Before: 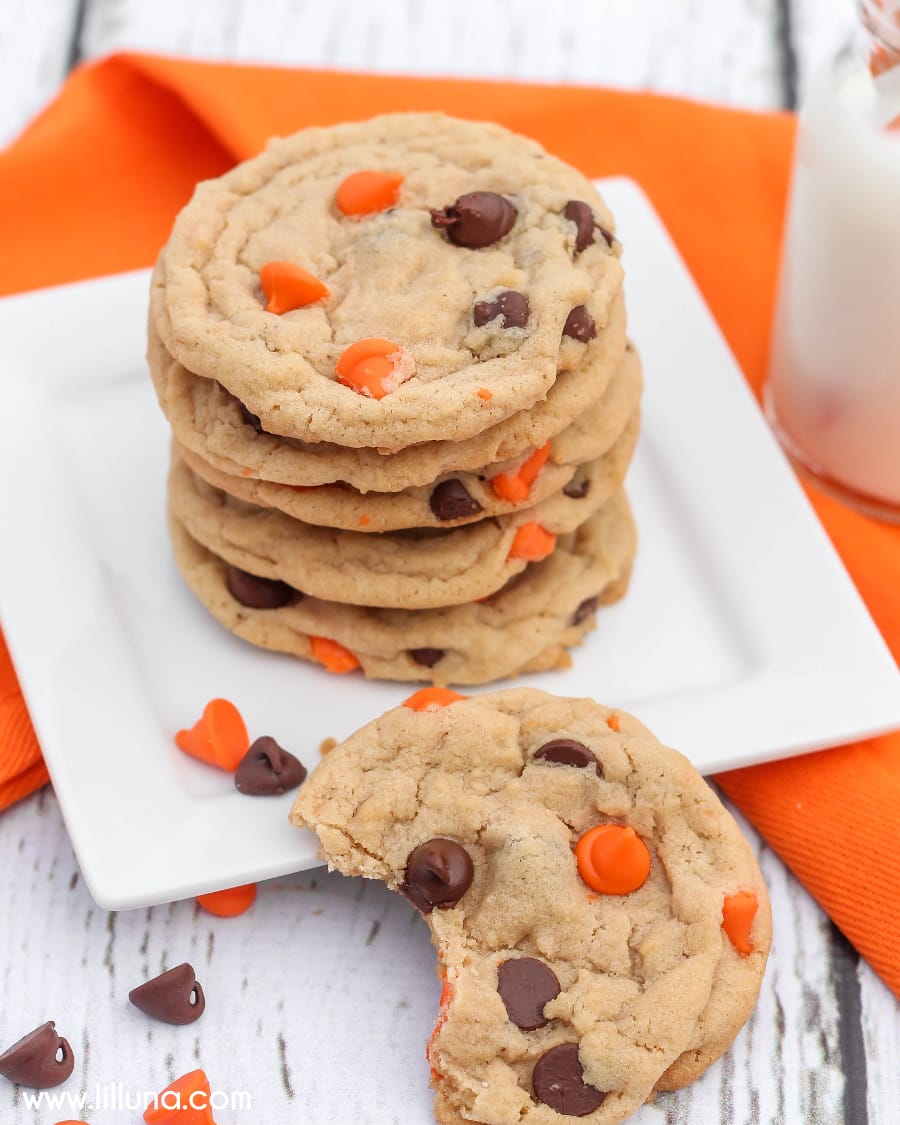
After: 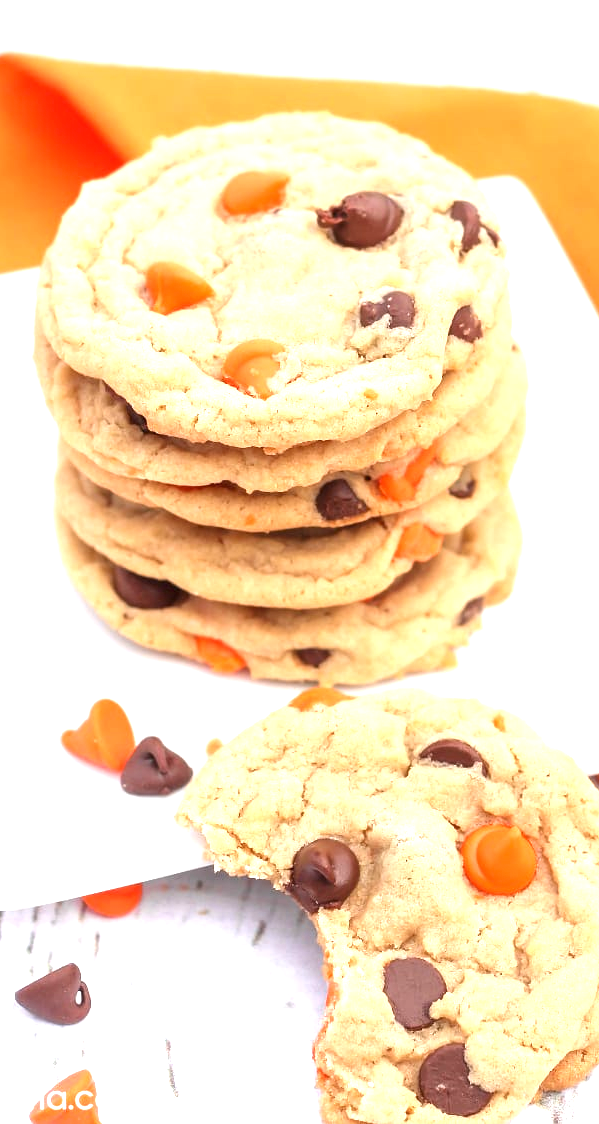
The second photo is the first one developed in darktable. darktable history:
exposure: black level correction 0, exposure 1.199 EV, compensate highlight preservation false
crop and rotate: left 12.694%, right 20.661%
